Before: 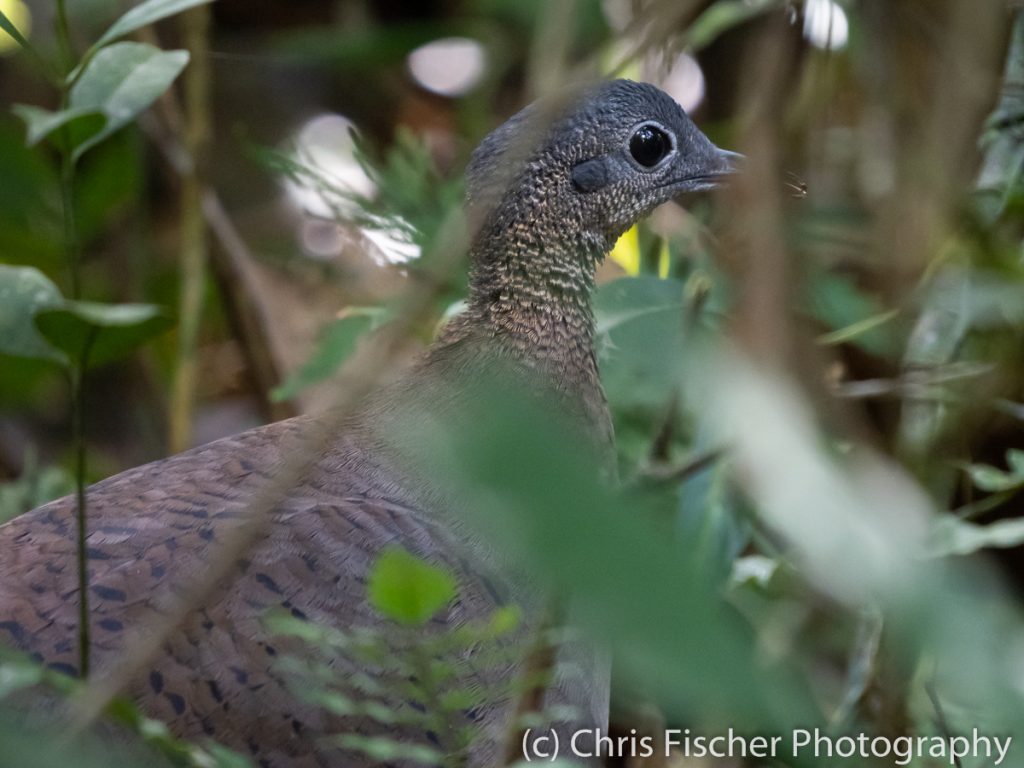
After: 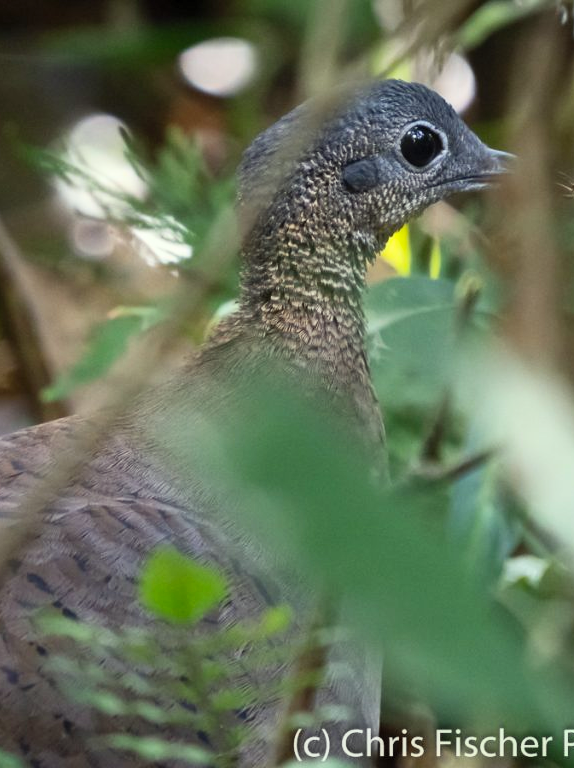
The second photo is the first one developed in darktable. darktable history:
contrast brightness saturation: contrast 0.197, brightness 0.145, saturation 0.142
color correction: highlights a* -4.23, highlights b* 6.41
crop and rotate: left 22.453%, right 21.492%
